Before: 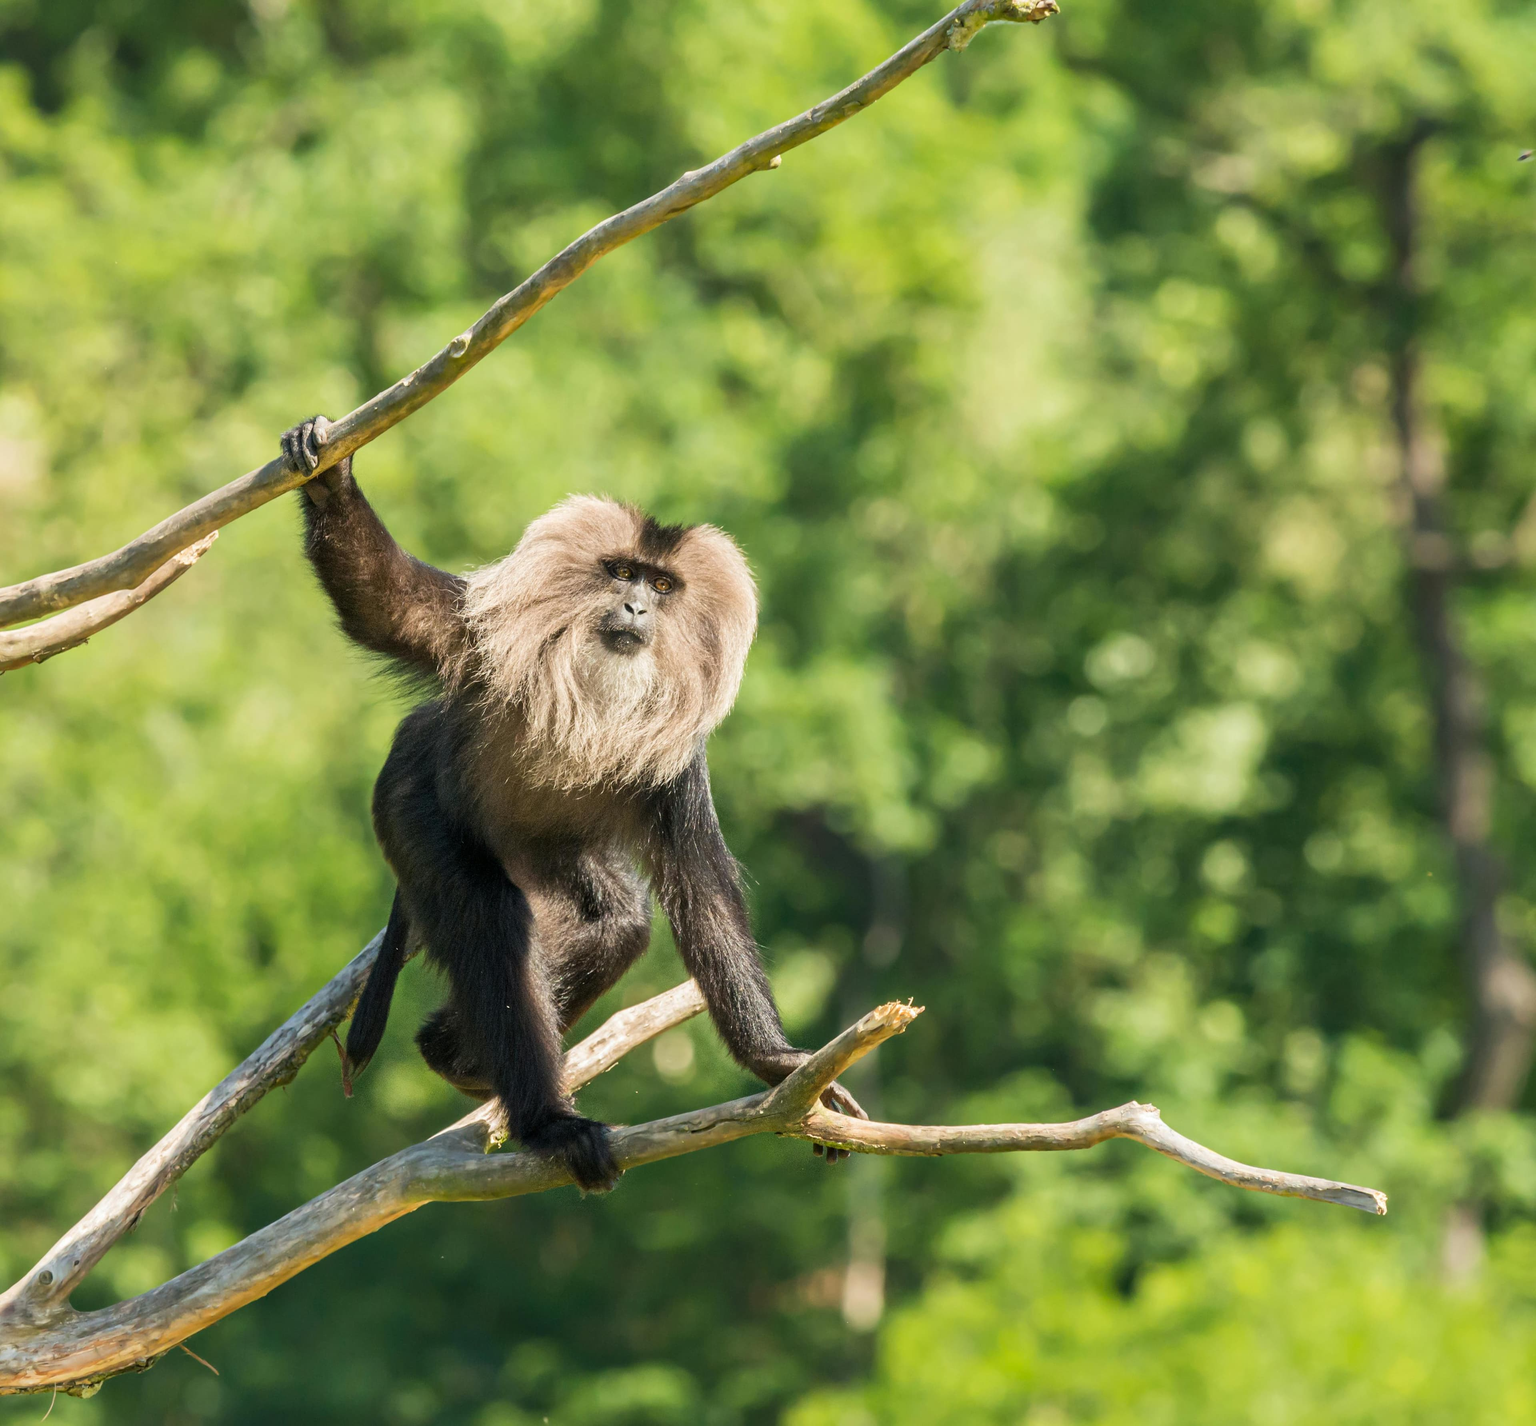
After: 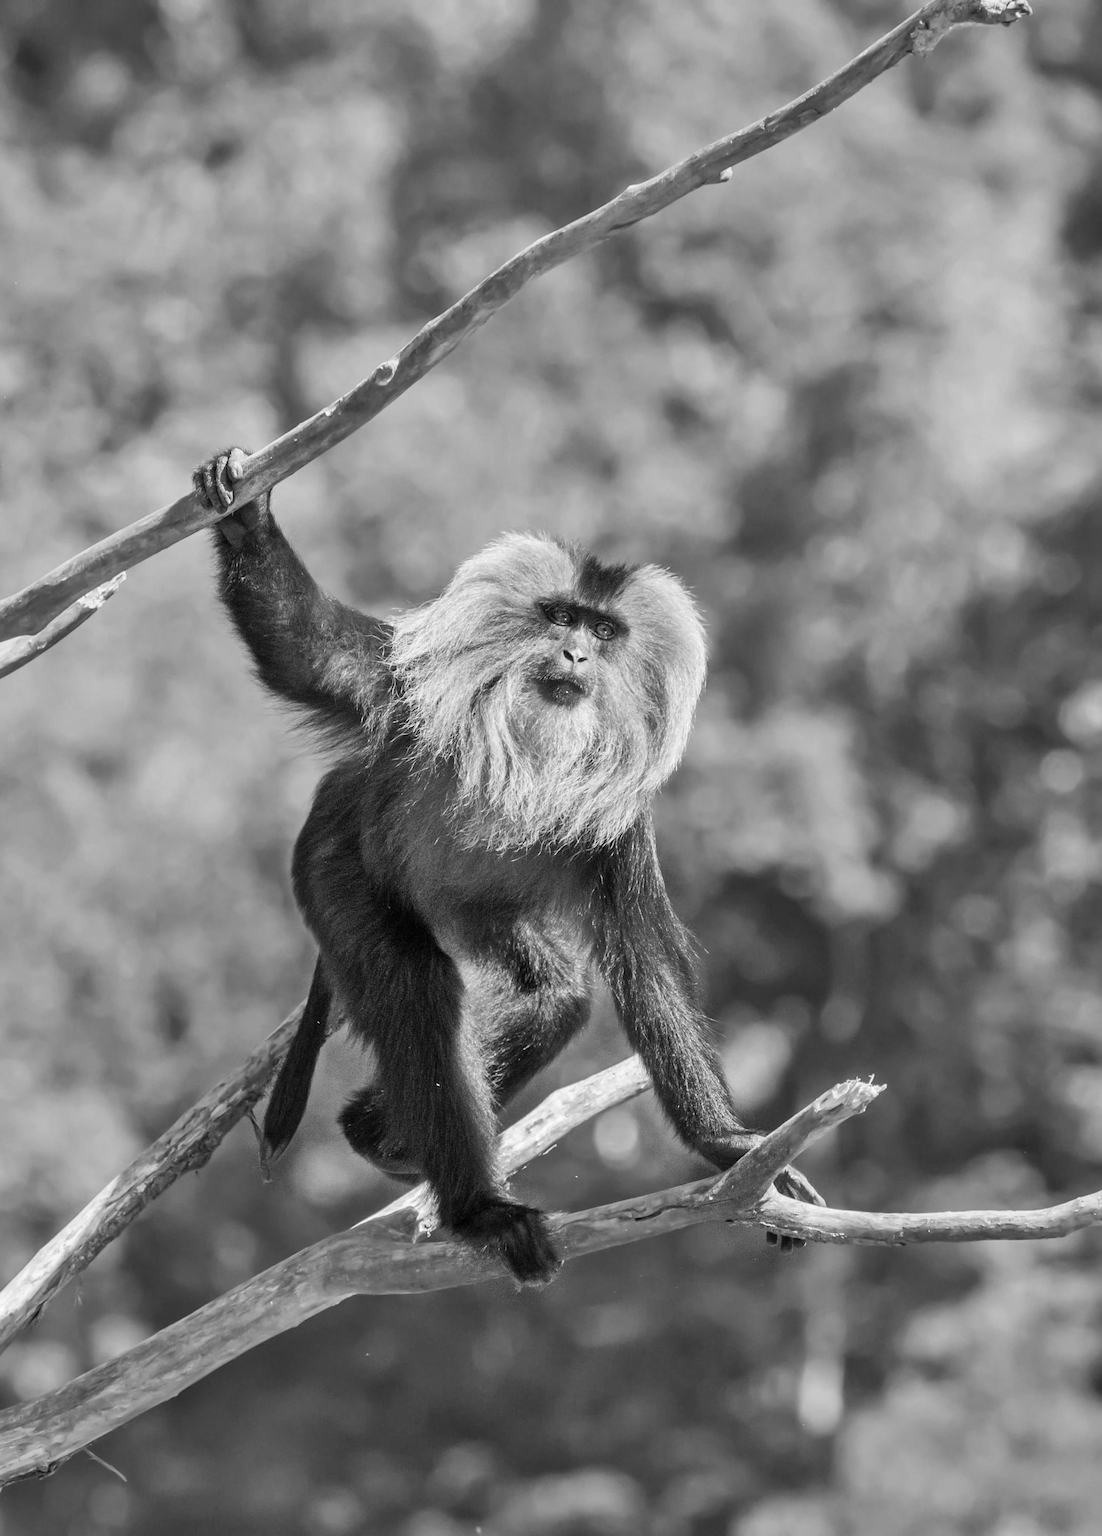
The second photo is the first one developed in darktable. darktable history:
color correction: highlights a* 3.12, highlights b* -1.55, shadows a* -0.101, shadows b* 2.52, saturation 0.98
monochrome: a 16.06, b 15.48, size 1
crop and rotate: left 6.617%, right 26.717%
shadows and highlights: shadows 60, soften with gaussian
